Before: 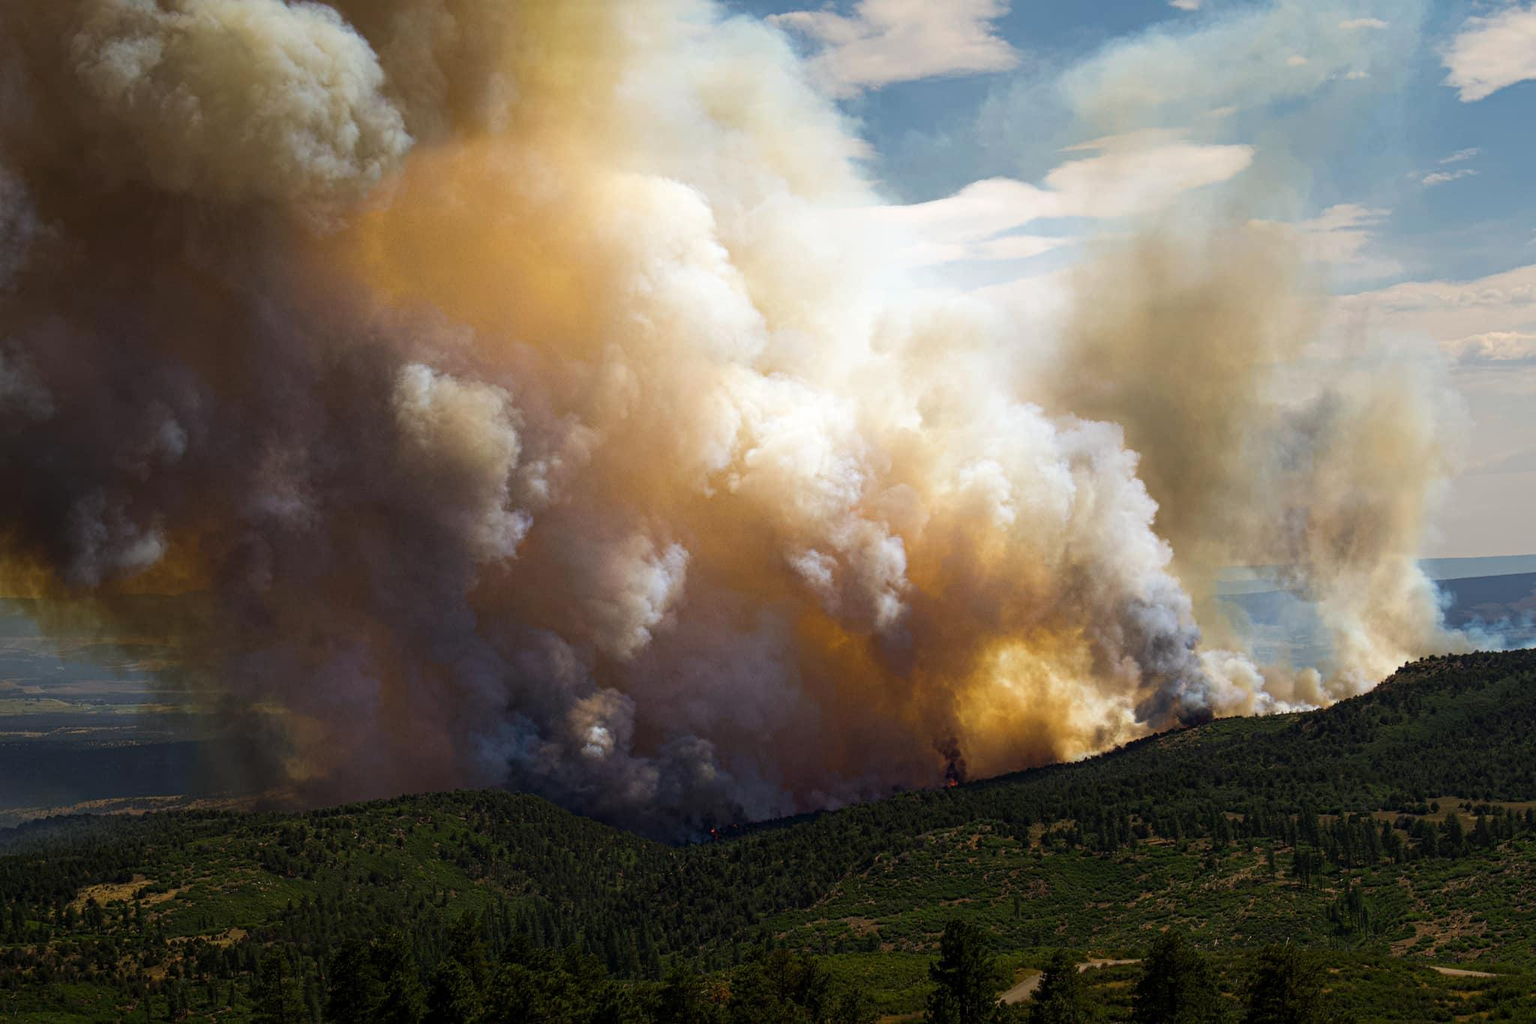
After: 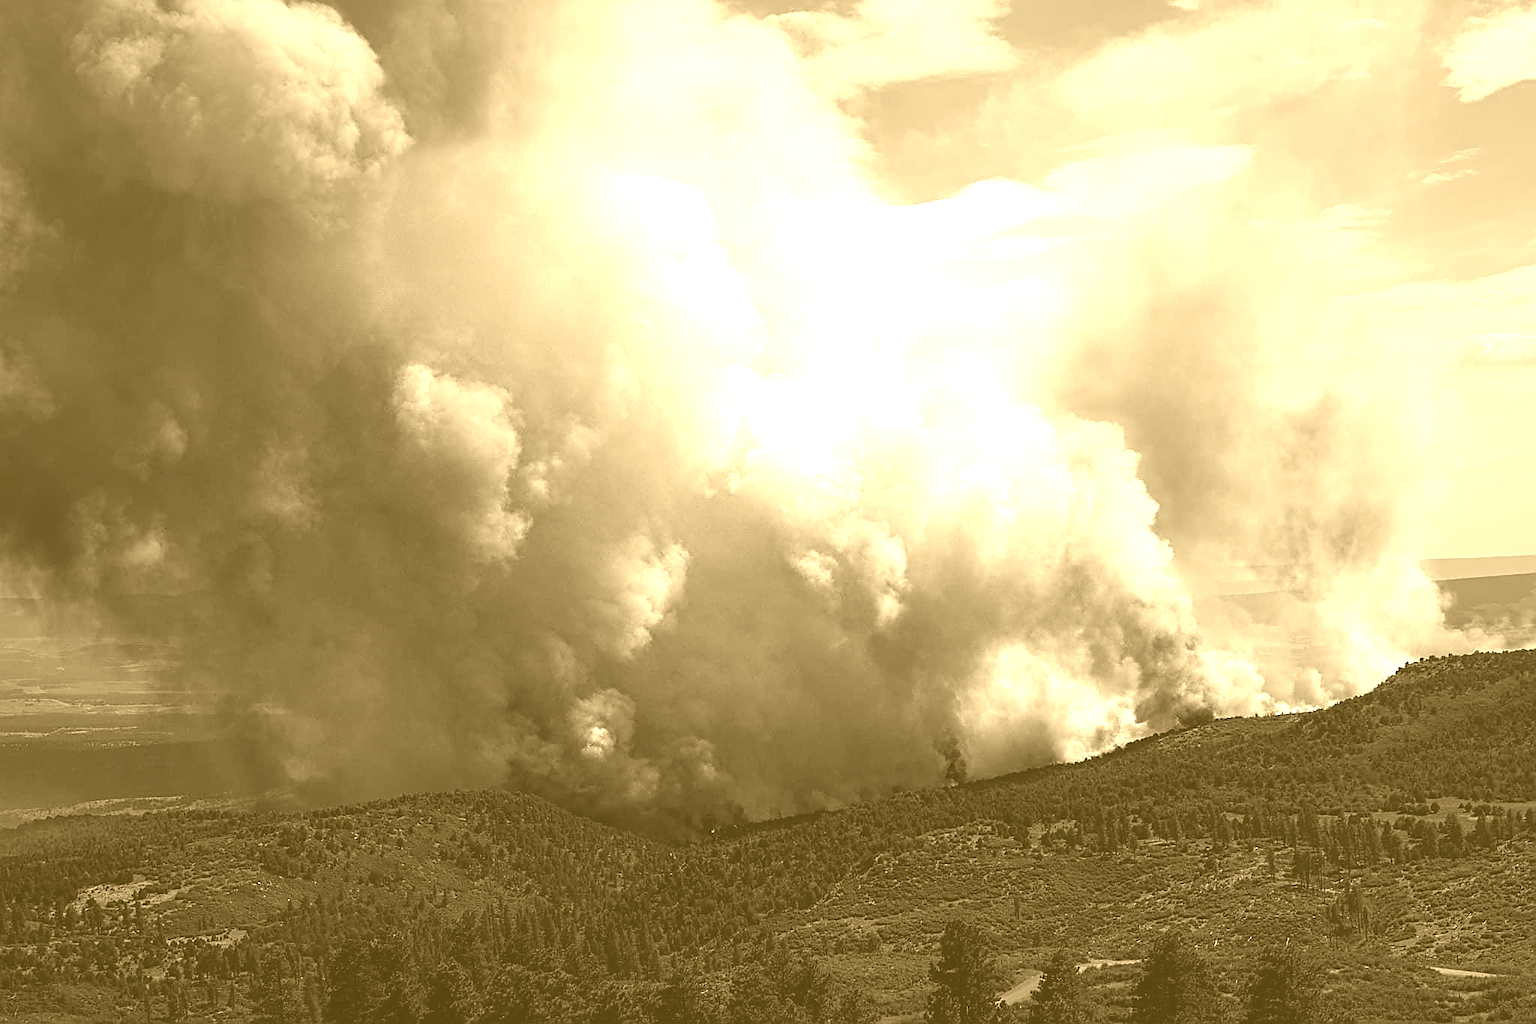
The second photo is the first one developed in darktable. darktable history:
sharpen: radius 1.4, amount 1.25, threshold 0.7
colorize: hue 36°, source mix 100%
